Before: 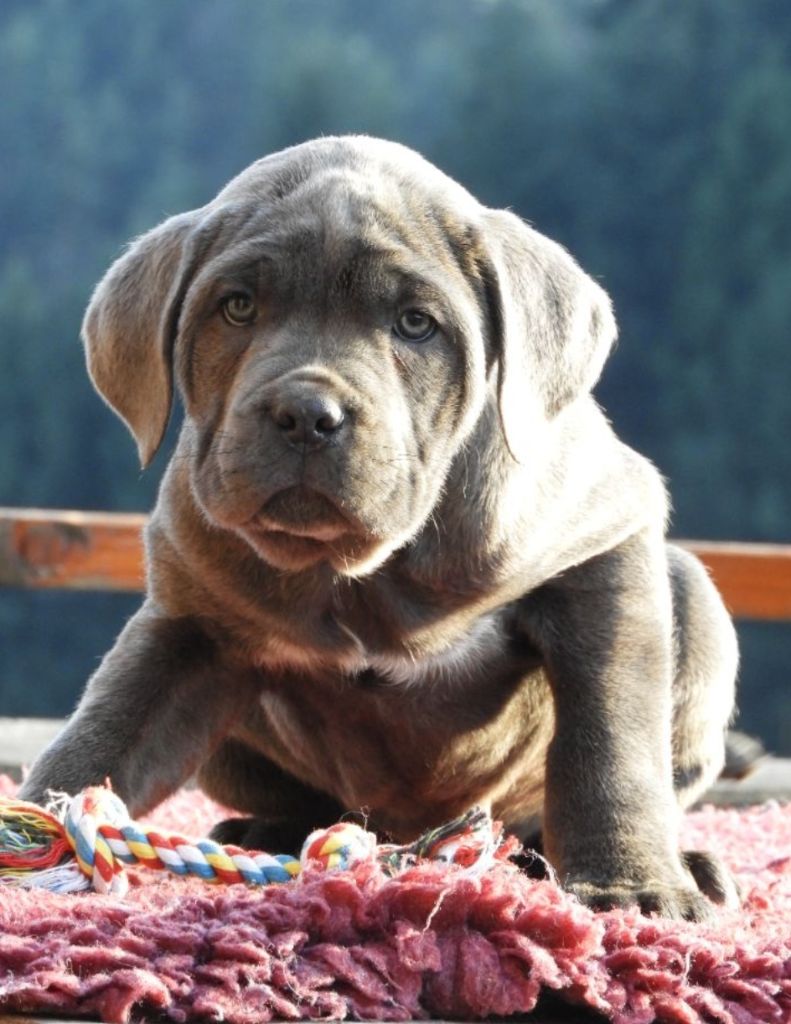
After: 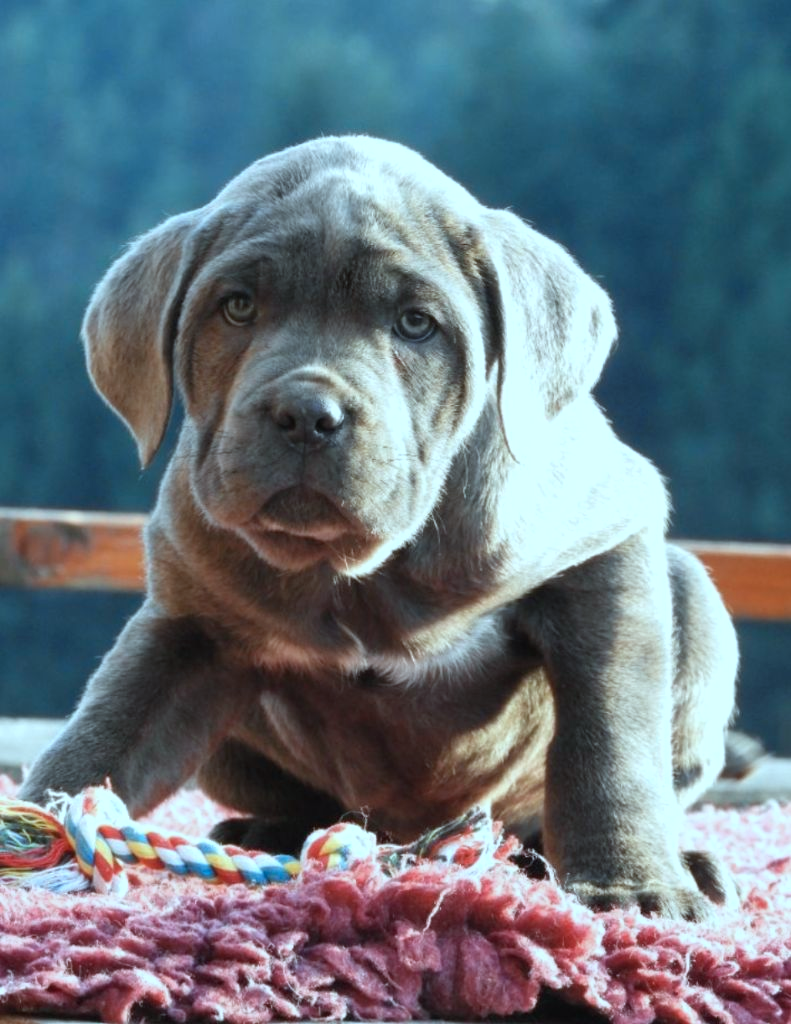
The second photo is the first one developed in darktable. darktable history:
color correction: highlights a* -11.78, highlights b* -14.82
